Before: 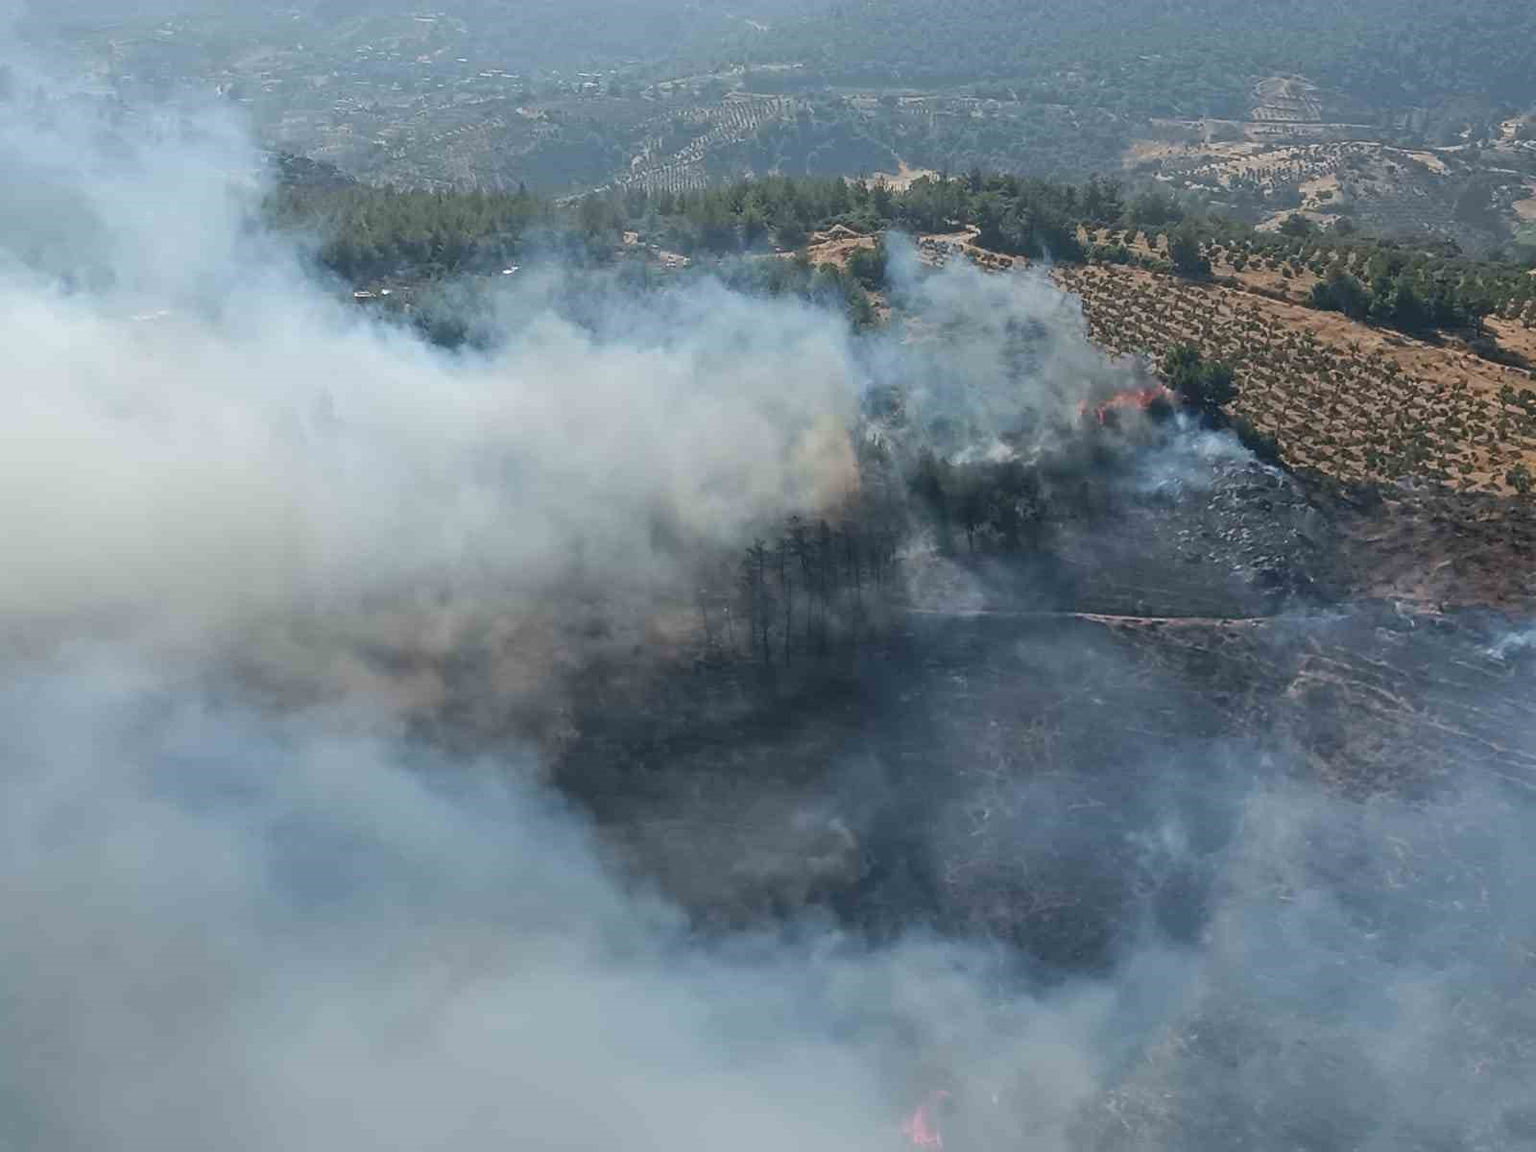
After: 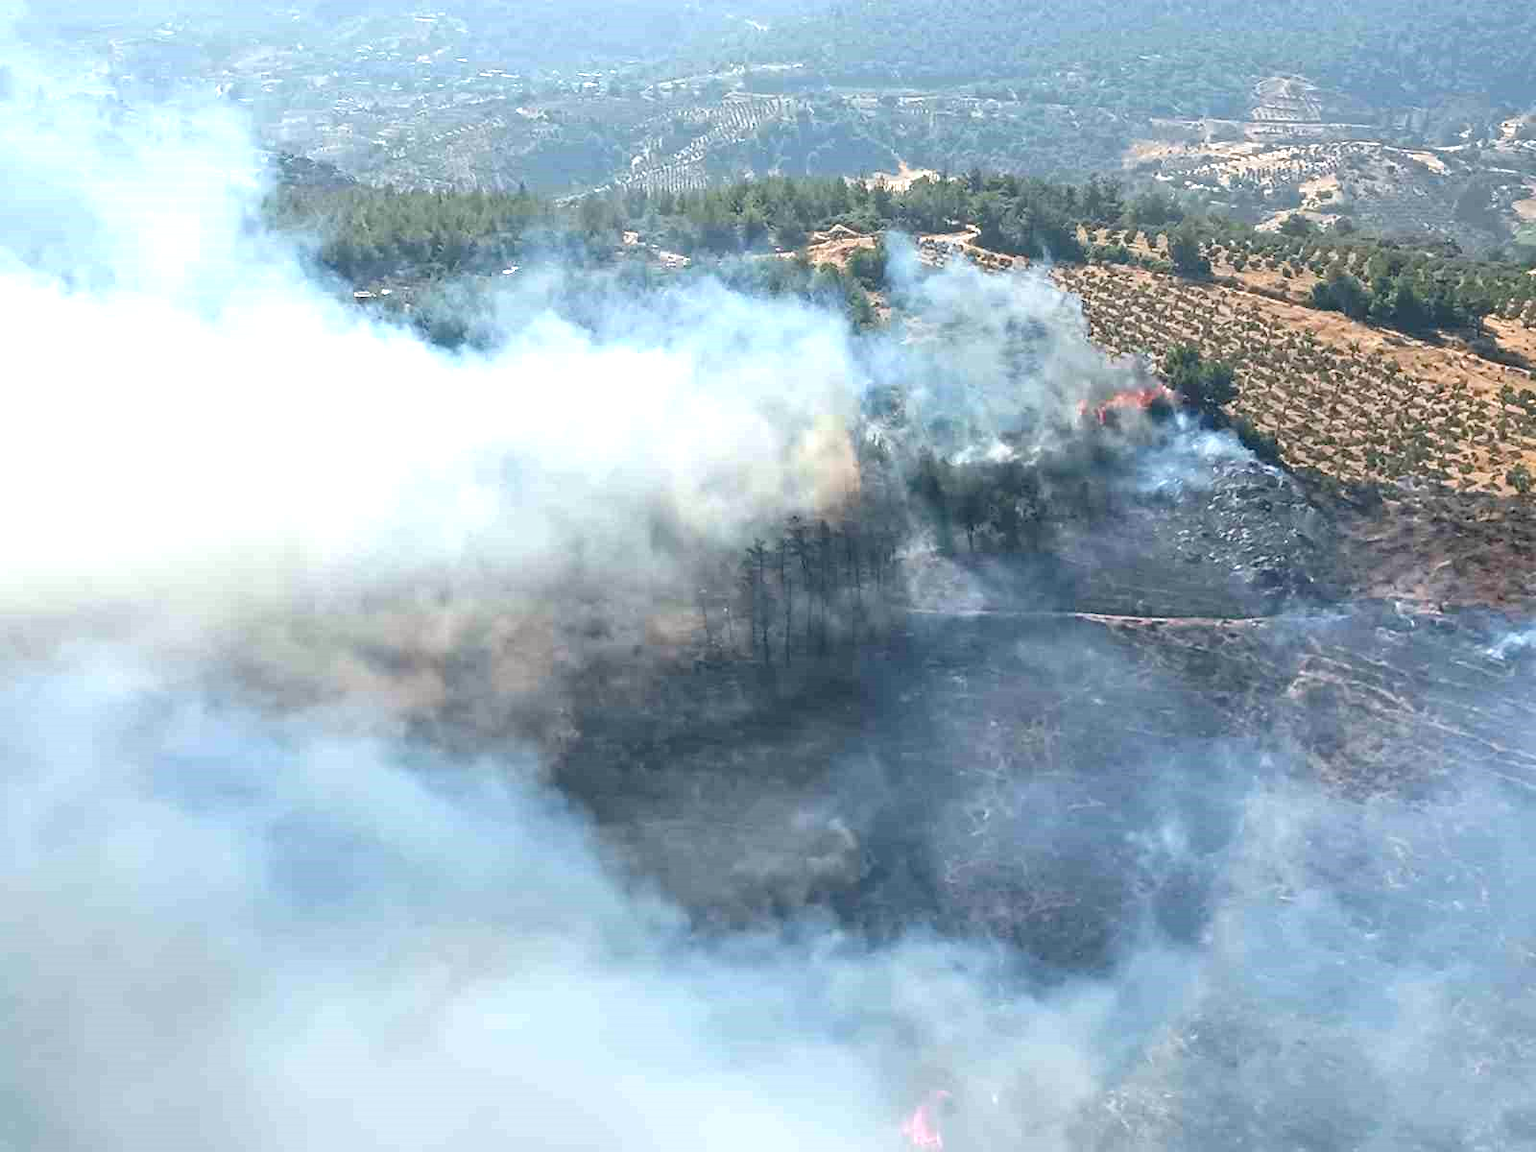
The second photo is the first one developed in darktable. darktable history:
exposure: black level correction 0, exposure 1.2 EV, compensate exposure bias true, compensate highlight preservation false
haze removal: compatibility mode true, adaptive false
